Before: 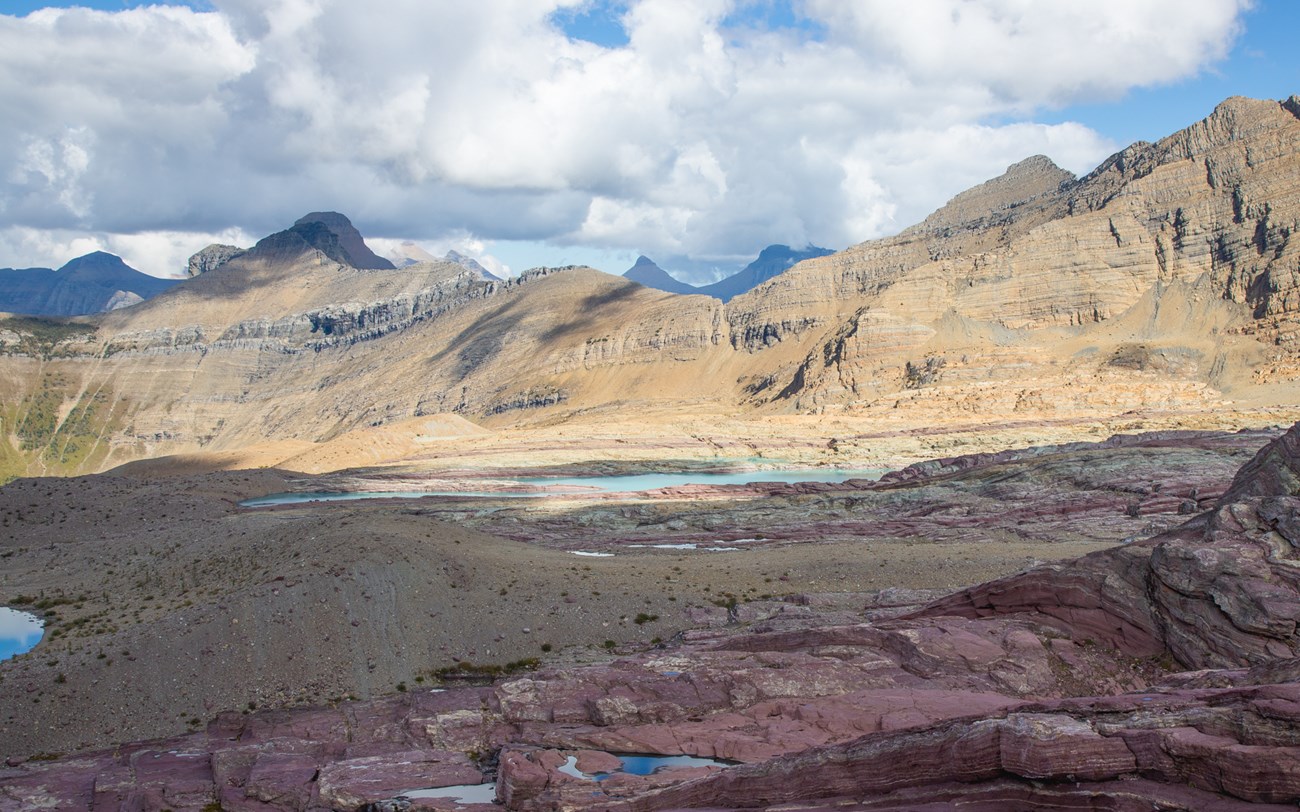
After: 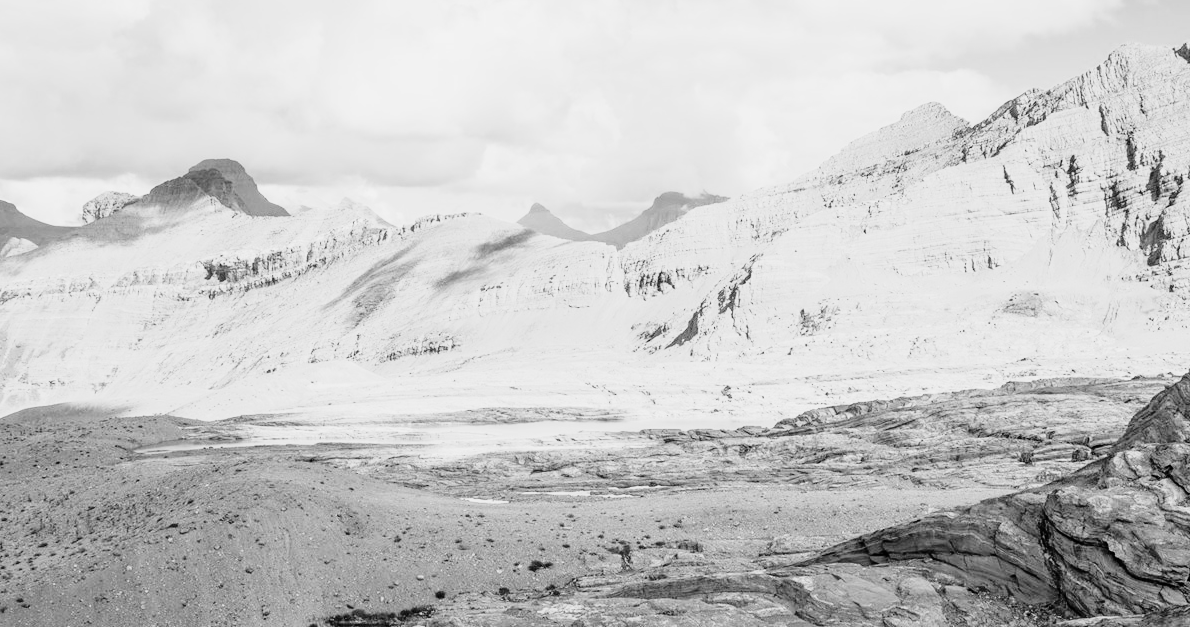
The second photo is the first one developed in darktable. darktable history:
velvia: on, module defaults
filmic rgb: black relative exposure -7.32 EV, white relative exposure 5.09 EV, hardness 3.2
monochrome: on, module defaults
exposure: black level correction 0.001, exposure 0.5 EV, compensate exposure bias true, compensate highlight preservation false
tone curve: curves: ch0 [(0, 0) (0.003, 0.002) (0.011, 0.008) (0.025, 0.019) (0.044, 0.034) (0.069, 0.053) (0.1, 0.079) (0.136, 0.127) (0.177, 0.191) (0.224, 0.274) (0.277, 0.367) (0.335, 0.465) (0.399, 0.552) (0.468, 0.643) (0.543, 0.737) (0.623, 0.82) (0.709, 0.891) (0.801, 0.928) (0.898, 0.963) (1, 1)], color space Lab, independent channels, preserve colors none
crop: left 8.155%, top 6.611%, bottom 15.385%
color balance rgb: linear chroma grading › global chroma 15%, perceptual saturation grading › global saturation 30%
